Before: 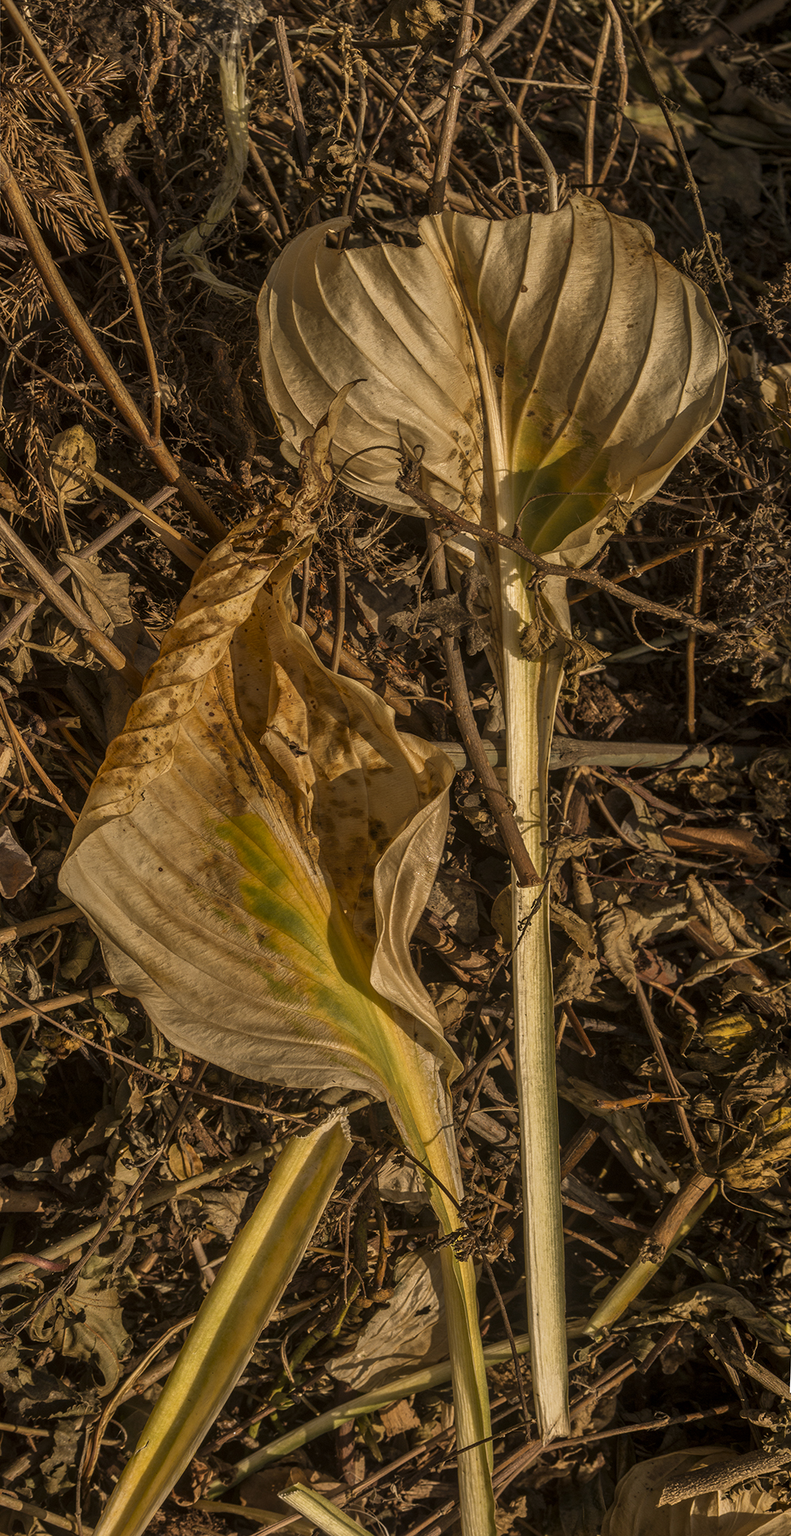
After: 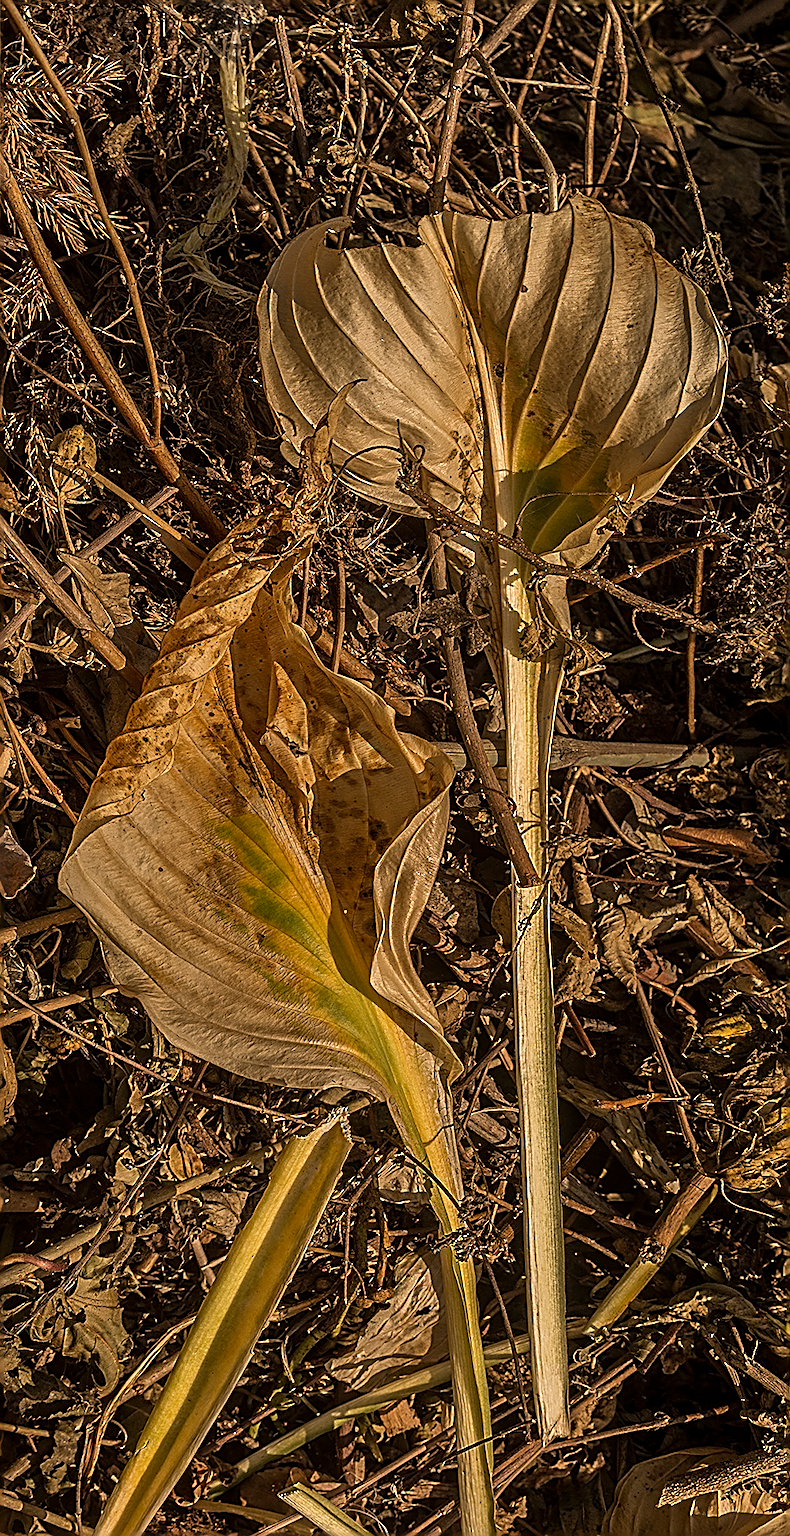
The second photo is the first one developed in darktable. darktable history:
sharpen: amount 1.861
